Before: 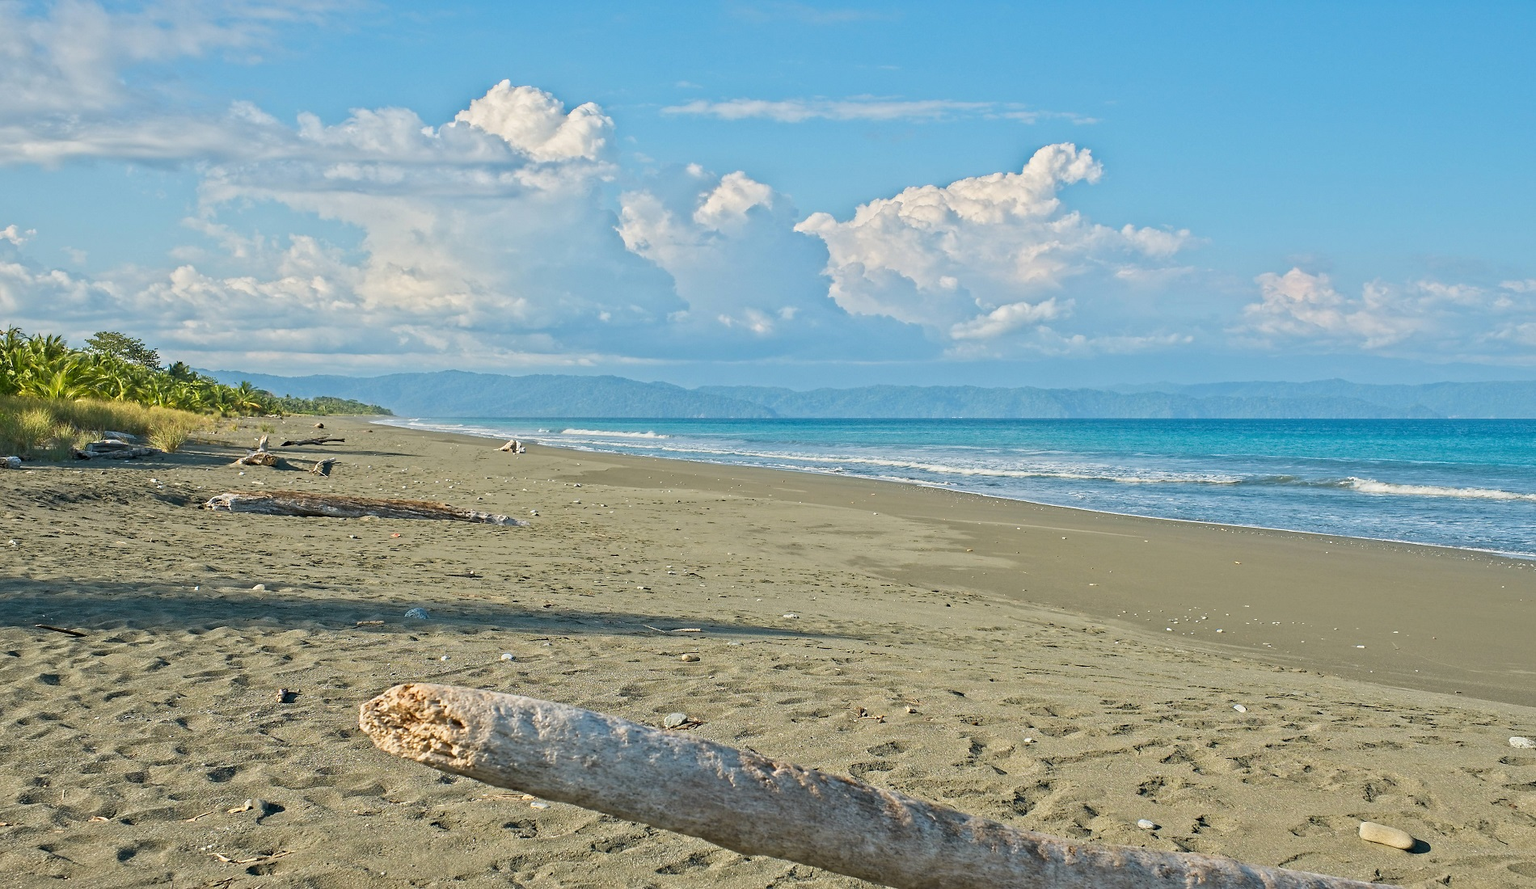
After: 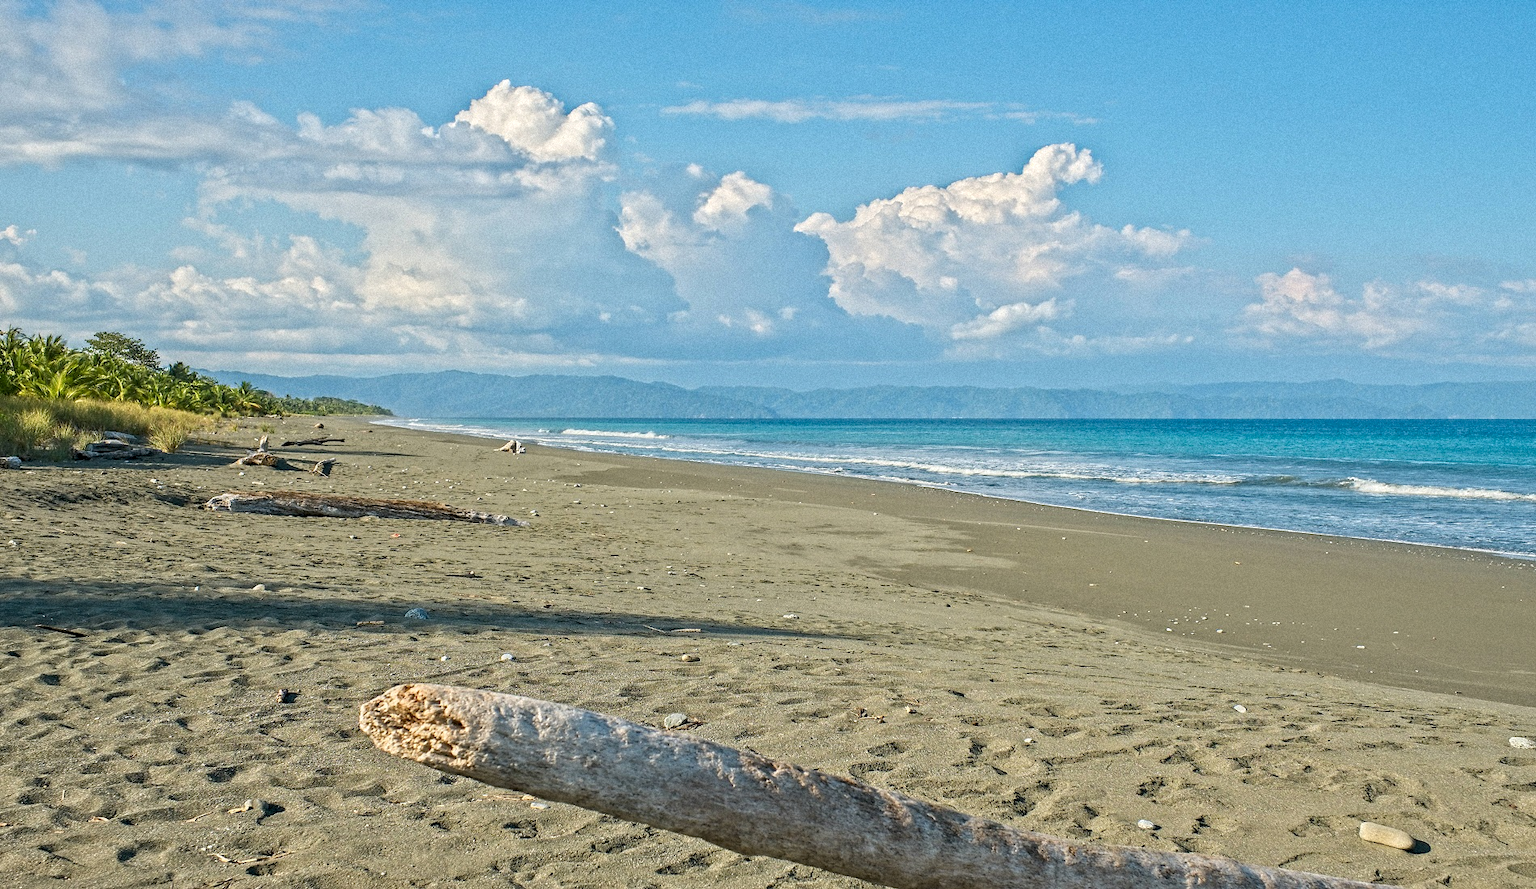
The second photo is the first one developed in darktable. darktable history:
local contrast: detail 130%
tone equalizer: on, module defaults
grain: mid-tones bias 0%
